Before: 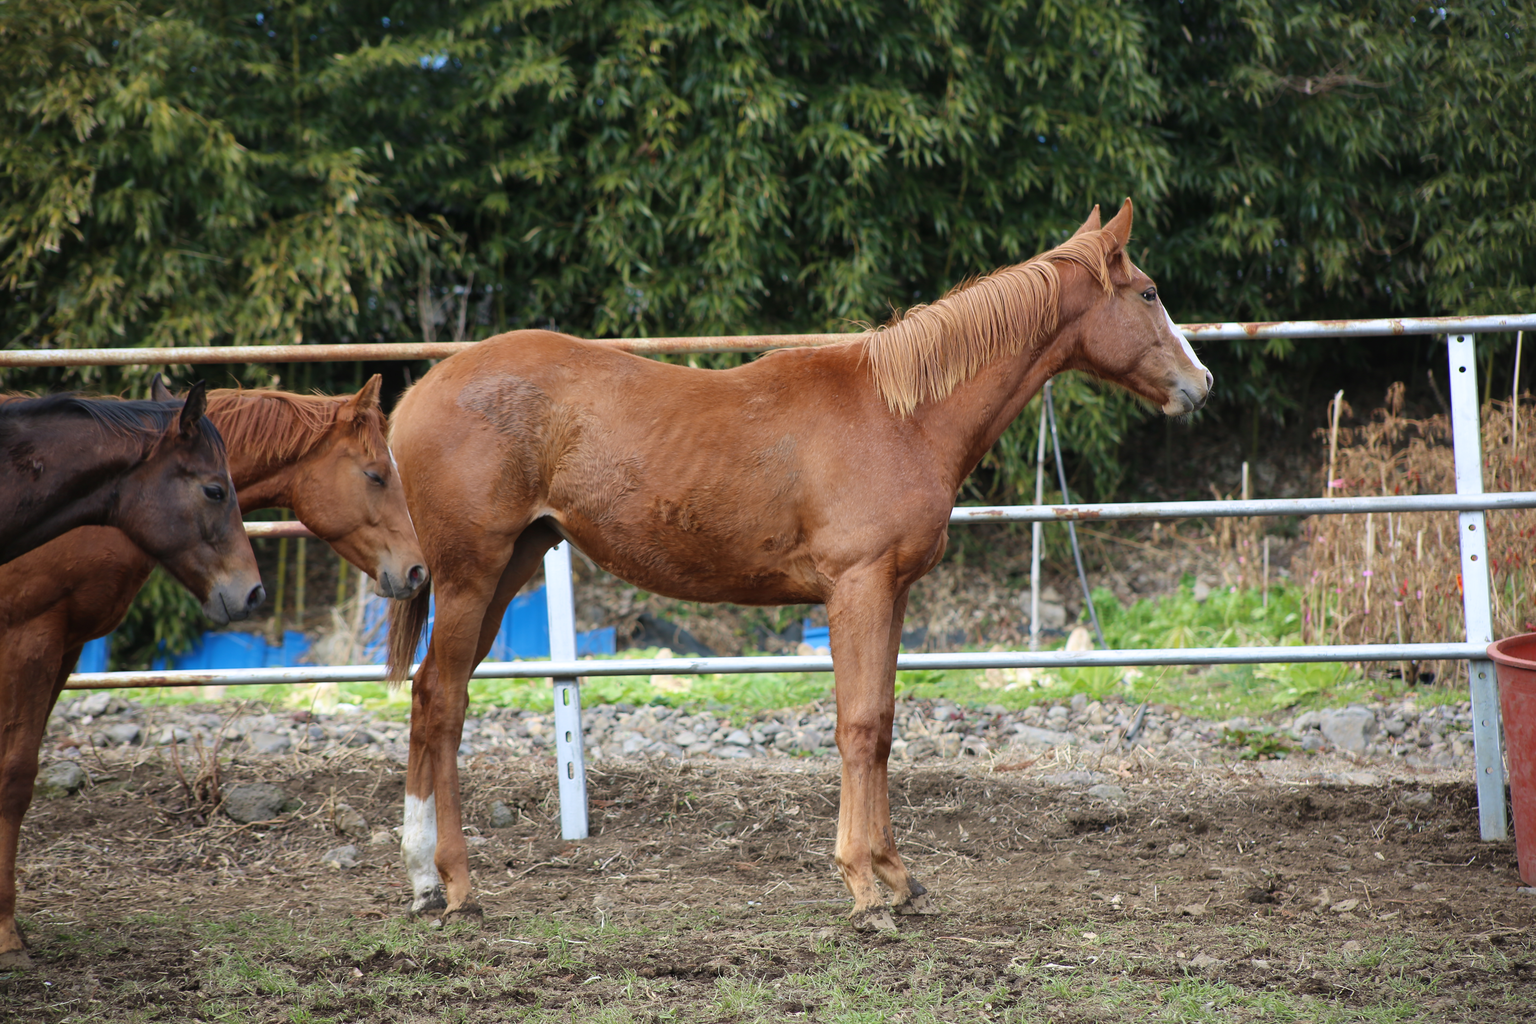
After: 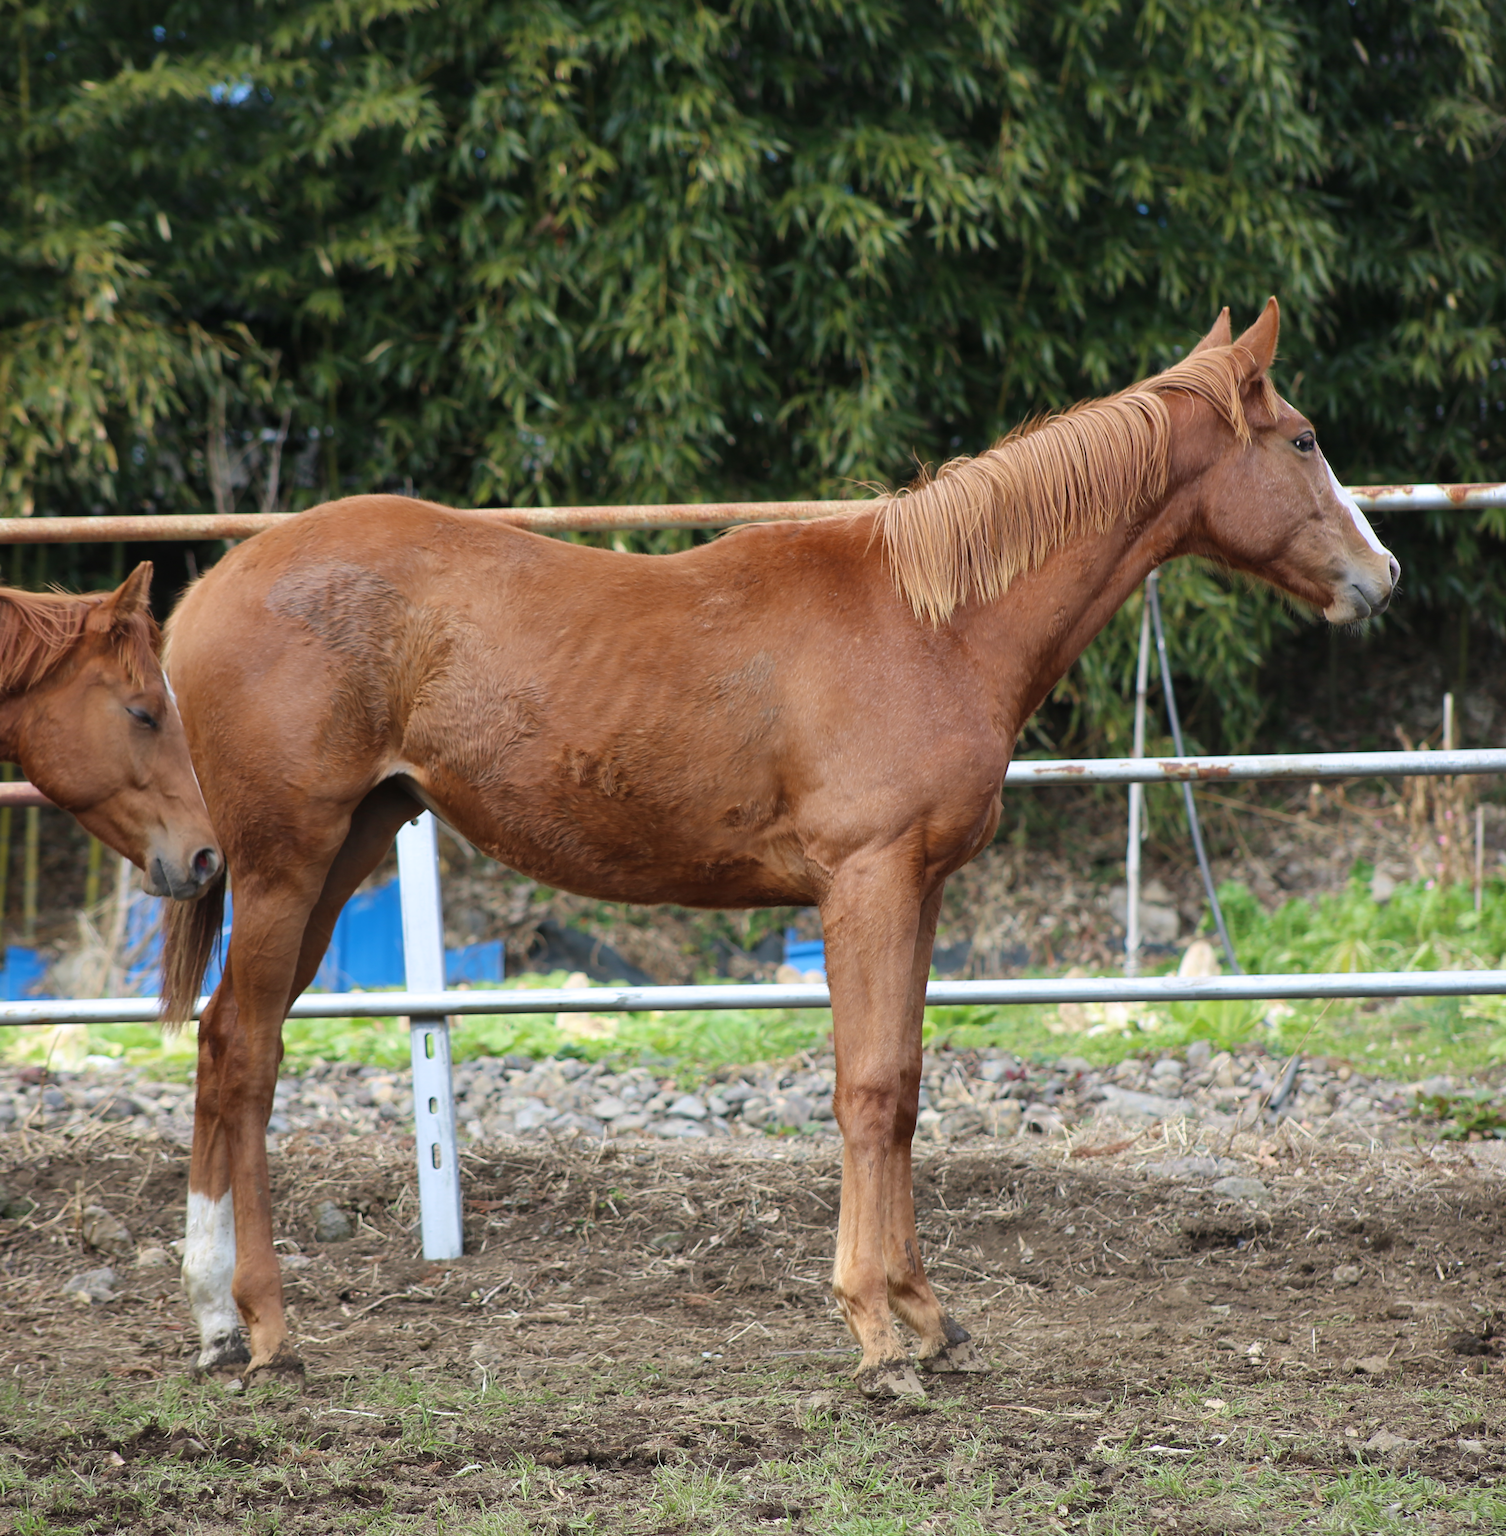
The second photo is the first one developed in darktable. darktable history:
crop and rotate: left 18.245%, right 16.363%
